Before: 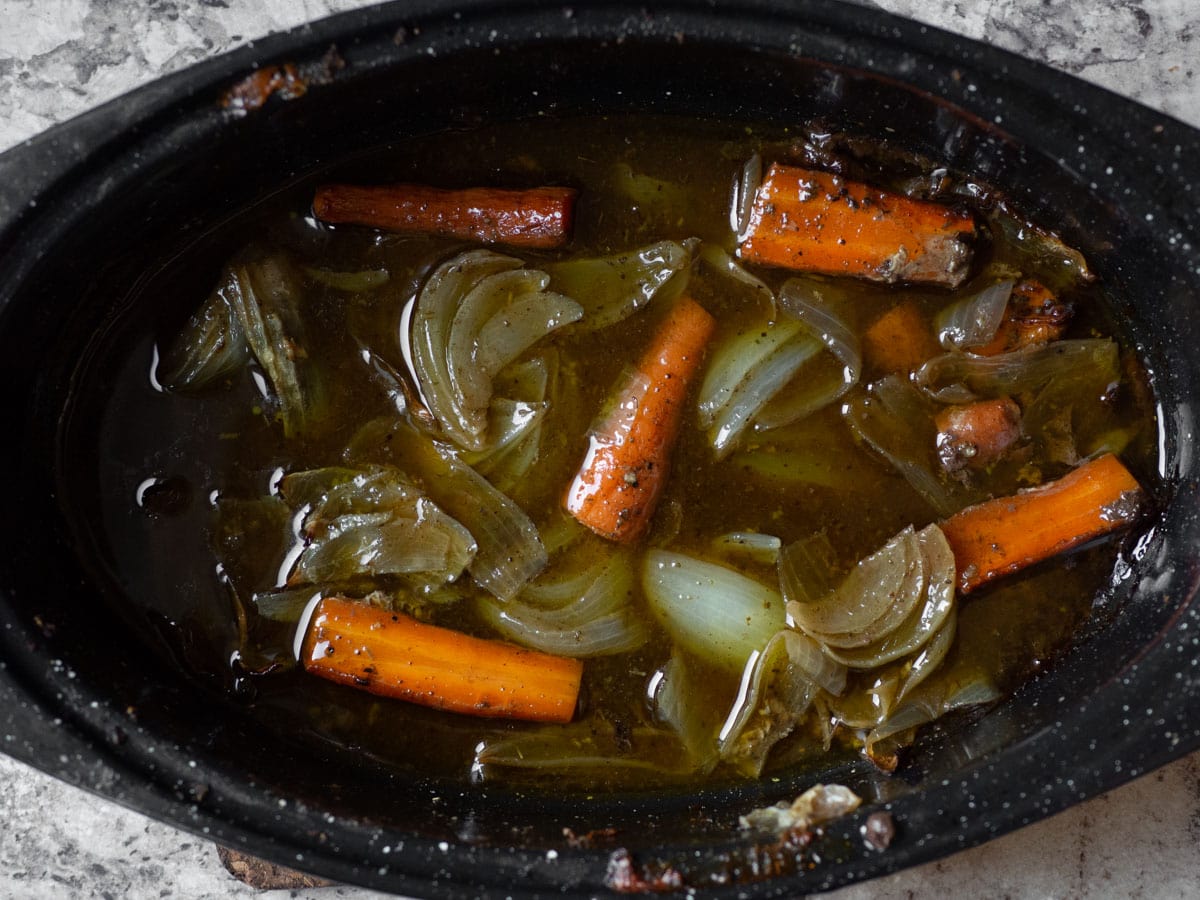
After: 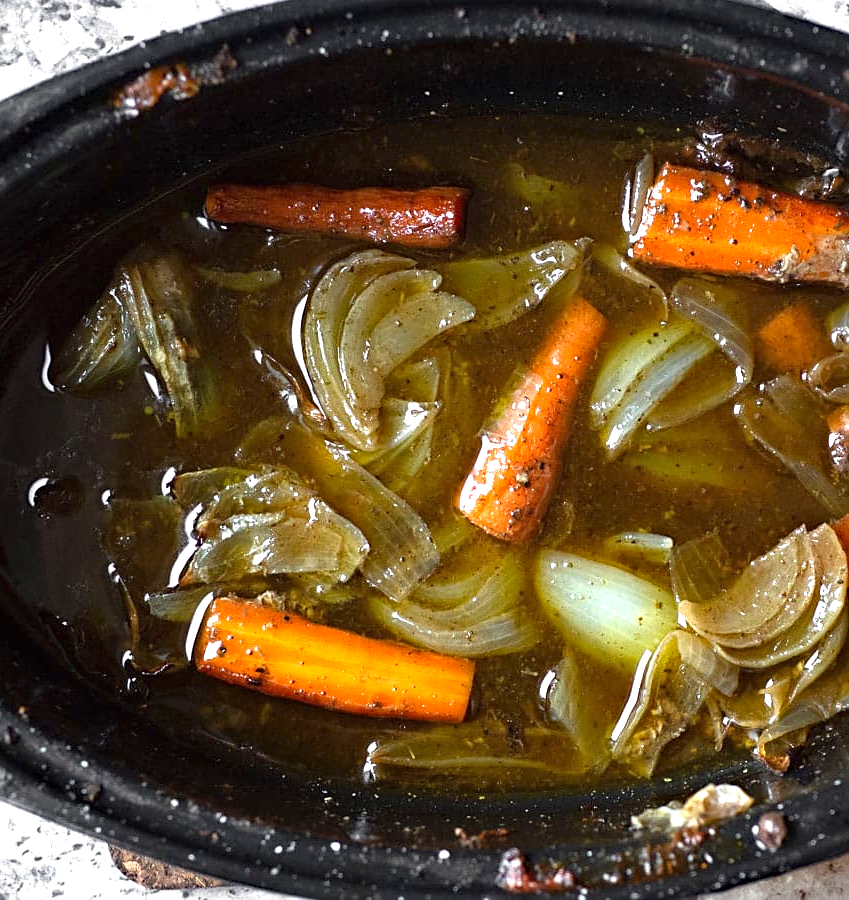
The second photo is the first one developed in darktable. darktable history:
sharpen: radius 1.864, amount 0.398, threshold 1.271
tone equalizer: on, module defaults
crop and rotate: left 9.061%, right 20.142%
exposure: black level correction 0, exposure 1.3 EV, compensate highlight preservation false
haze removal: compatibility mode true, adaptive false
